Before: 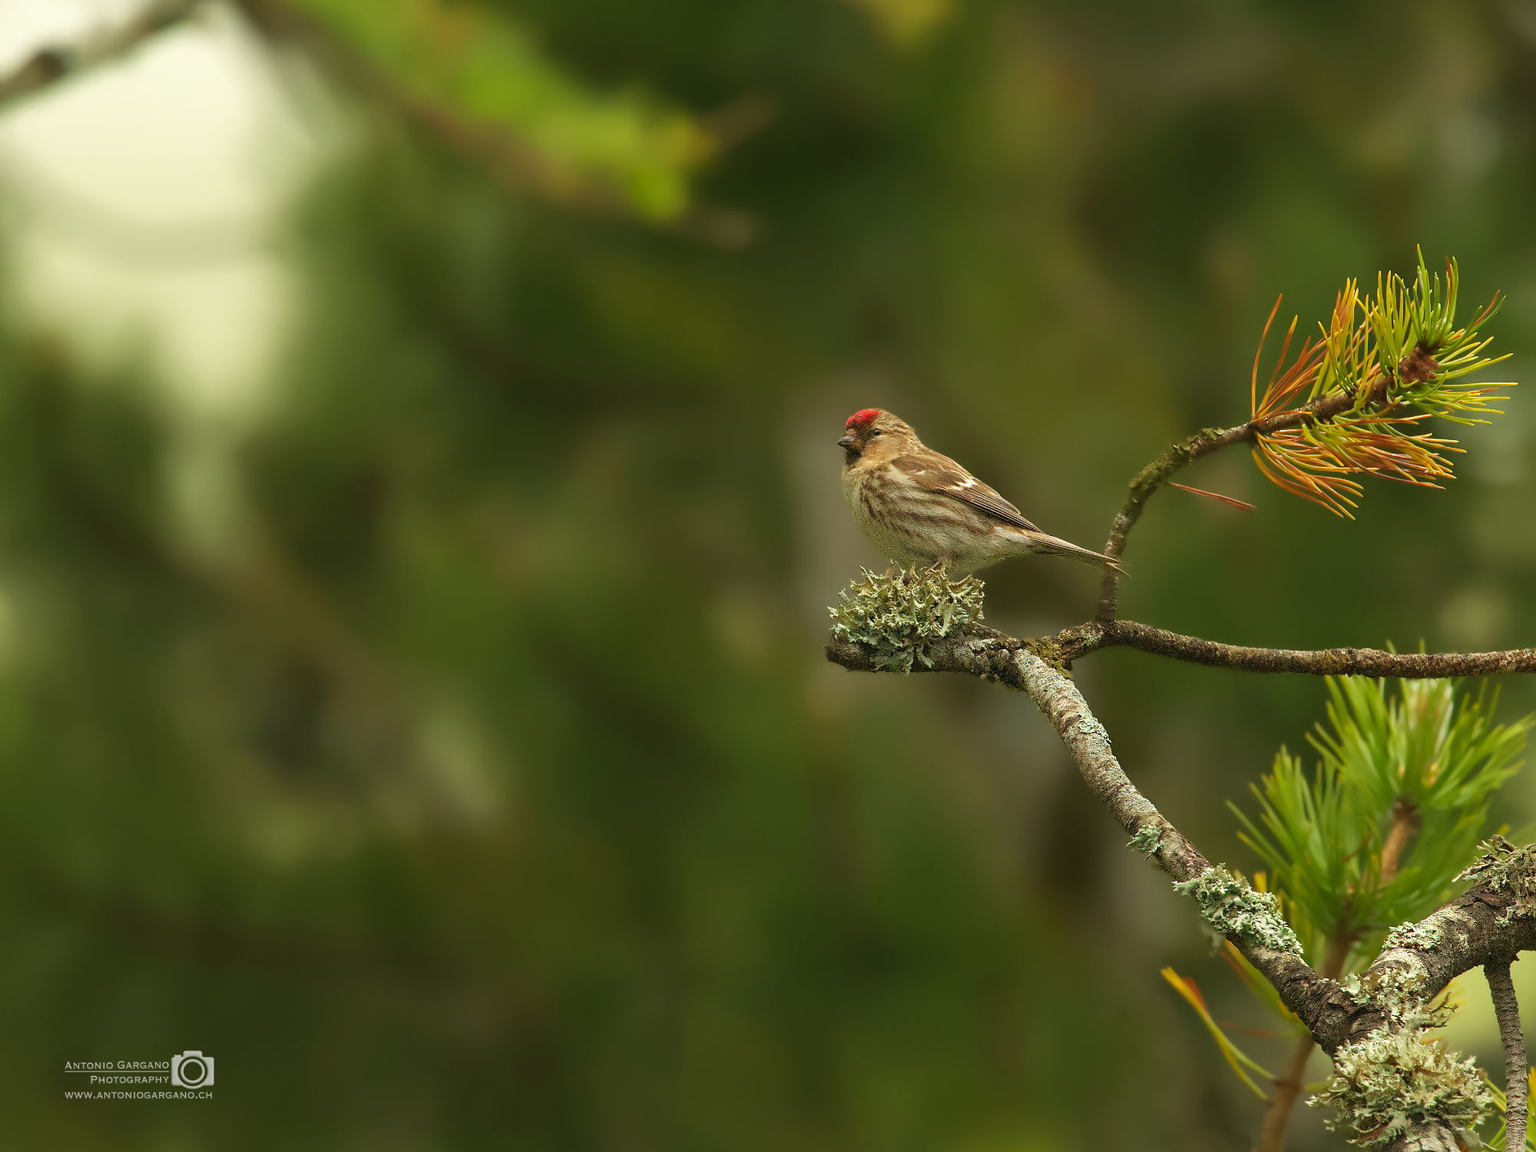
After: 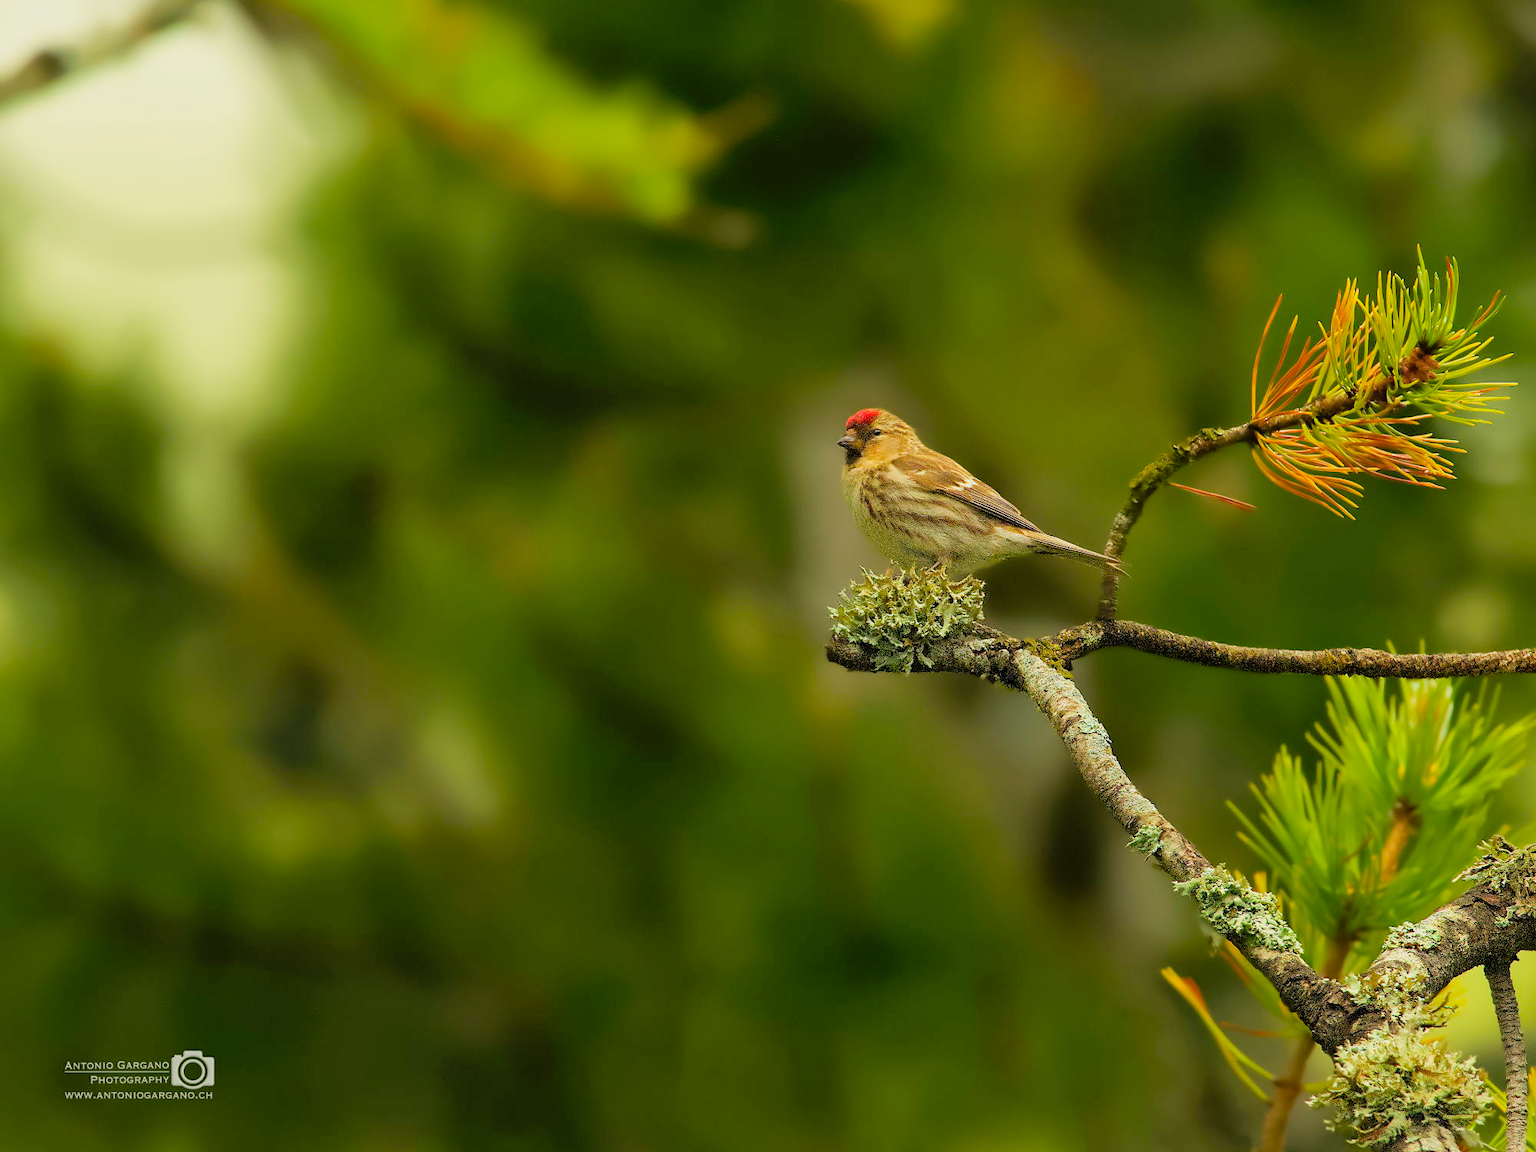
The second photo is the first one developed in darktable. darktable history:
color balance rgb: shadows lift › luminance -21.25%, shadows lift › chroma 6.692%, shadows lift › hue 270.41°, perceptual saturation grading › global saturation -0.041%, global vibrance 45.128%
levels: levels [0, 0.43, 0.984]
filmic rgb: black relative exposure -7.72 EV, white relative exposure 4.39 EV, target black luminance 0%, hardness 3.75, latitude 50.78%, contrast 1.064, highlights saturation mix 9.17%, shadows ↔ highlights balance -0.224%
